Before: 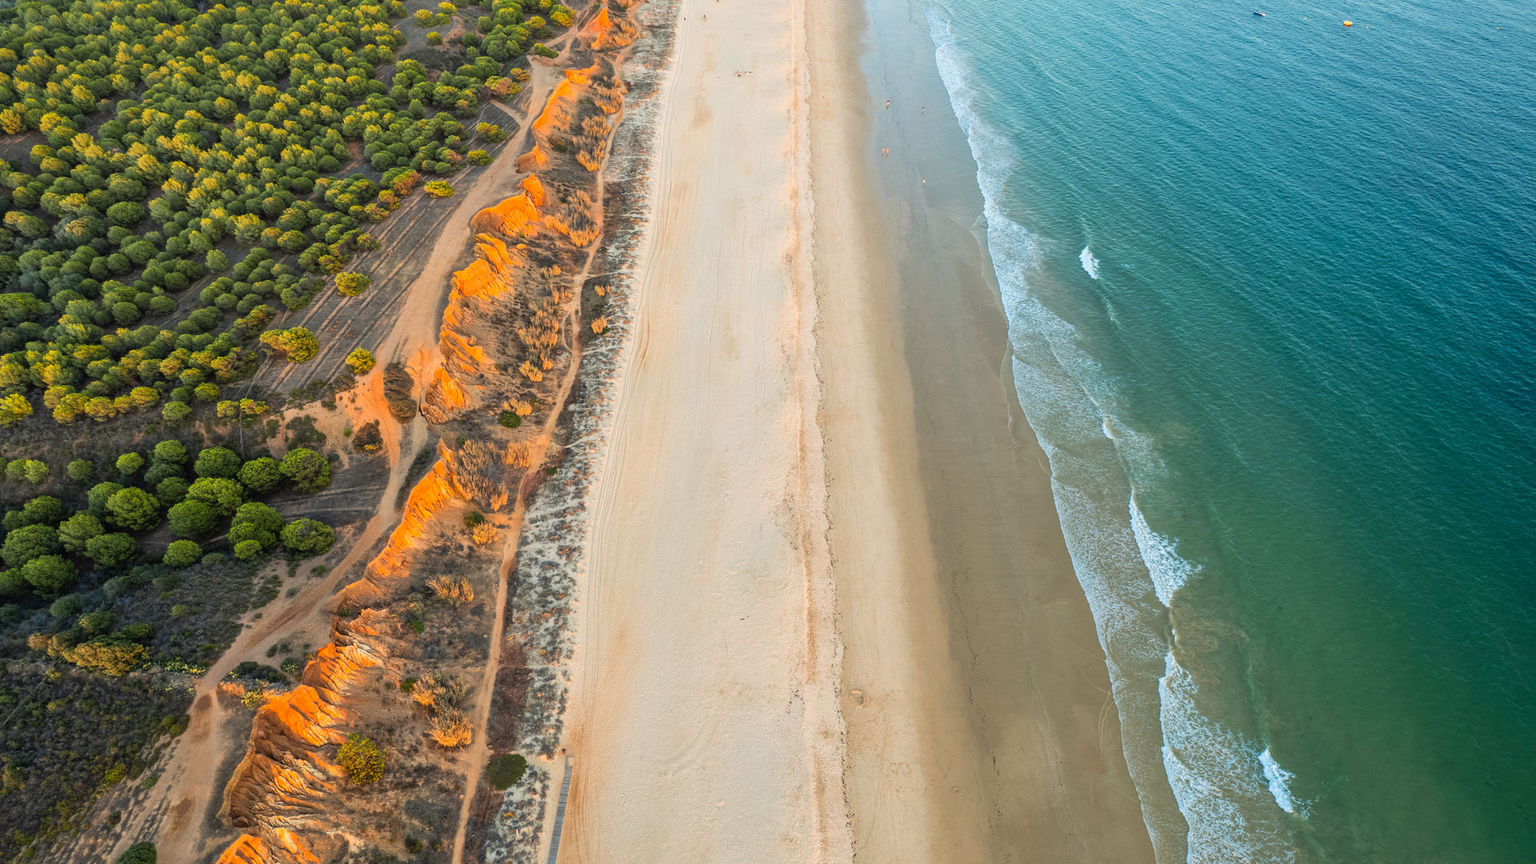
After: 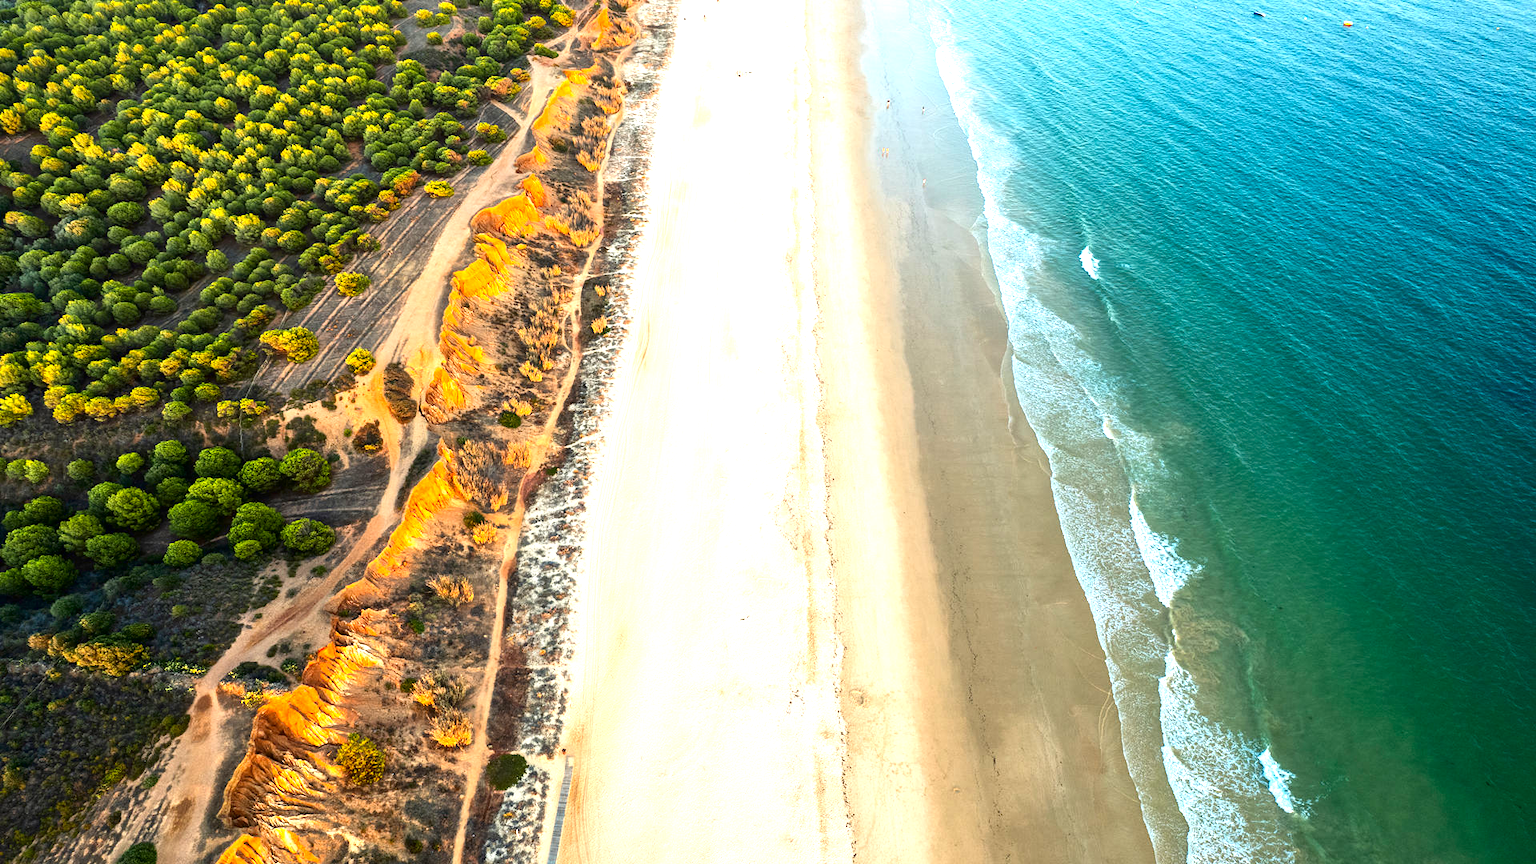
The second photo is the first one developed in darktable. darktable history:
exposure: exposure 1.072 EV, compensate highlight preservation false
contrast brightness saturation: contrast 0.126, brightness -0.234, saturation 0.146
